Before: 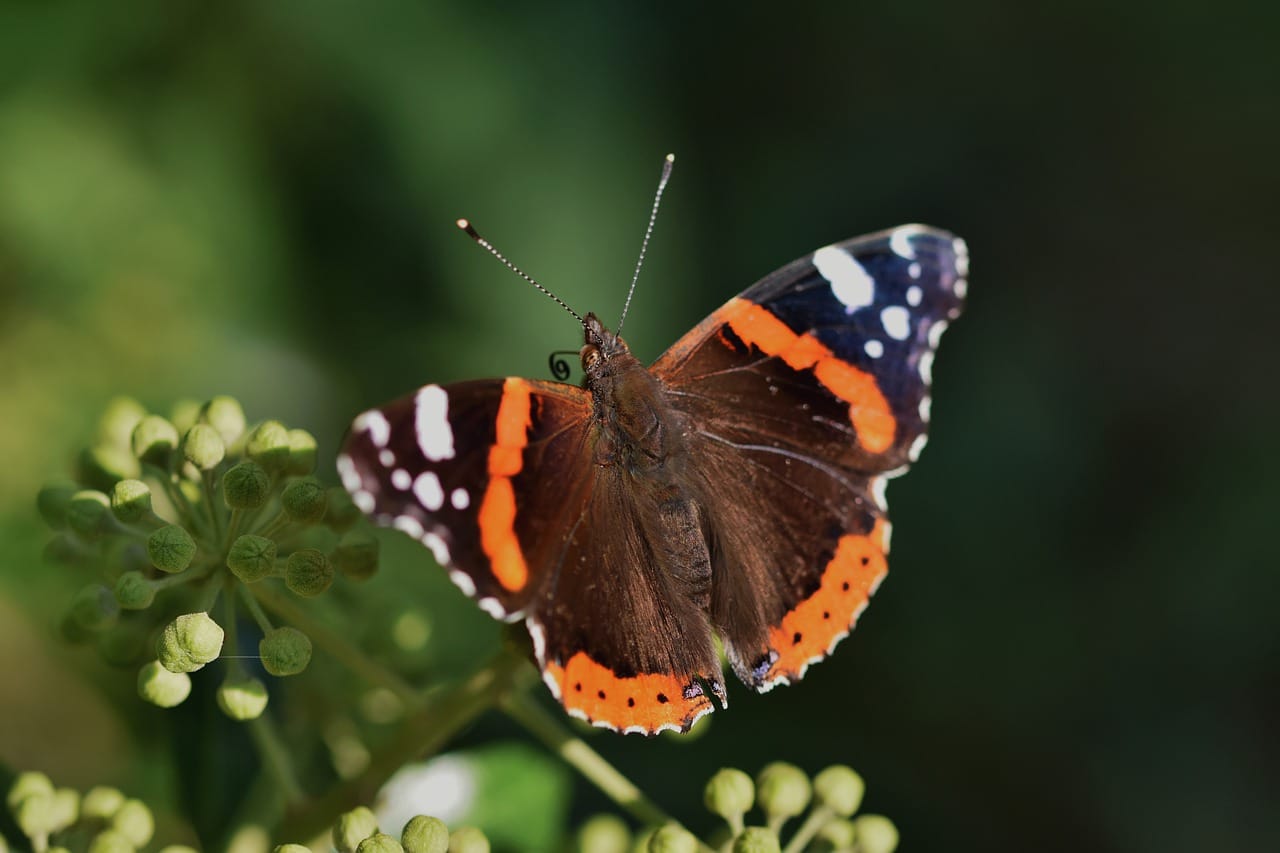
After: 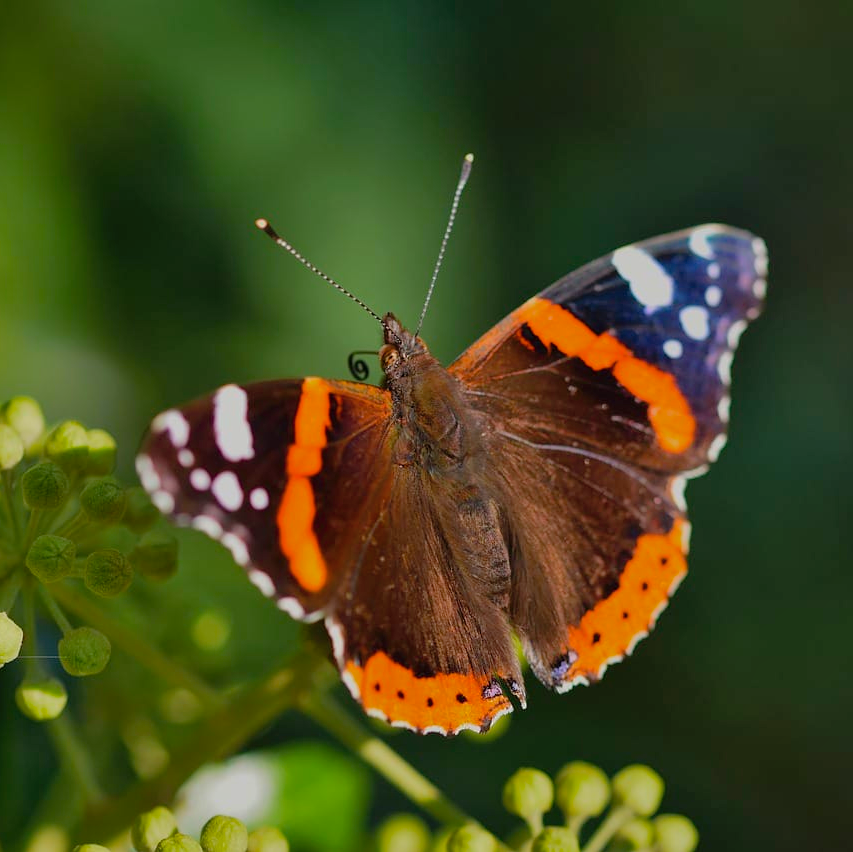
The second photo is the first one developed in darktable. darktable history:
color balance rgb: perceptual saturation grading › global saturation 25%, global vibrance 20%
shadows and highlights: on, module defaults
crop and rotate: left 15.754%, right 17.579%
